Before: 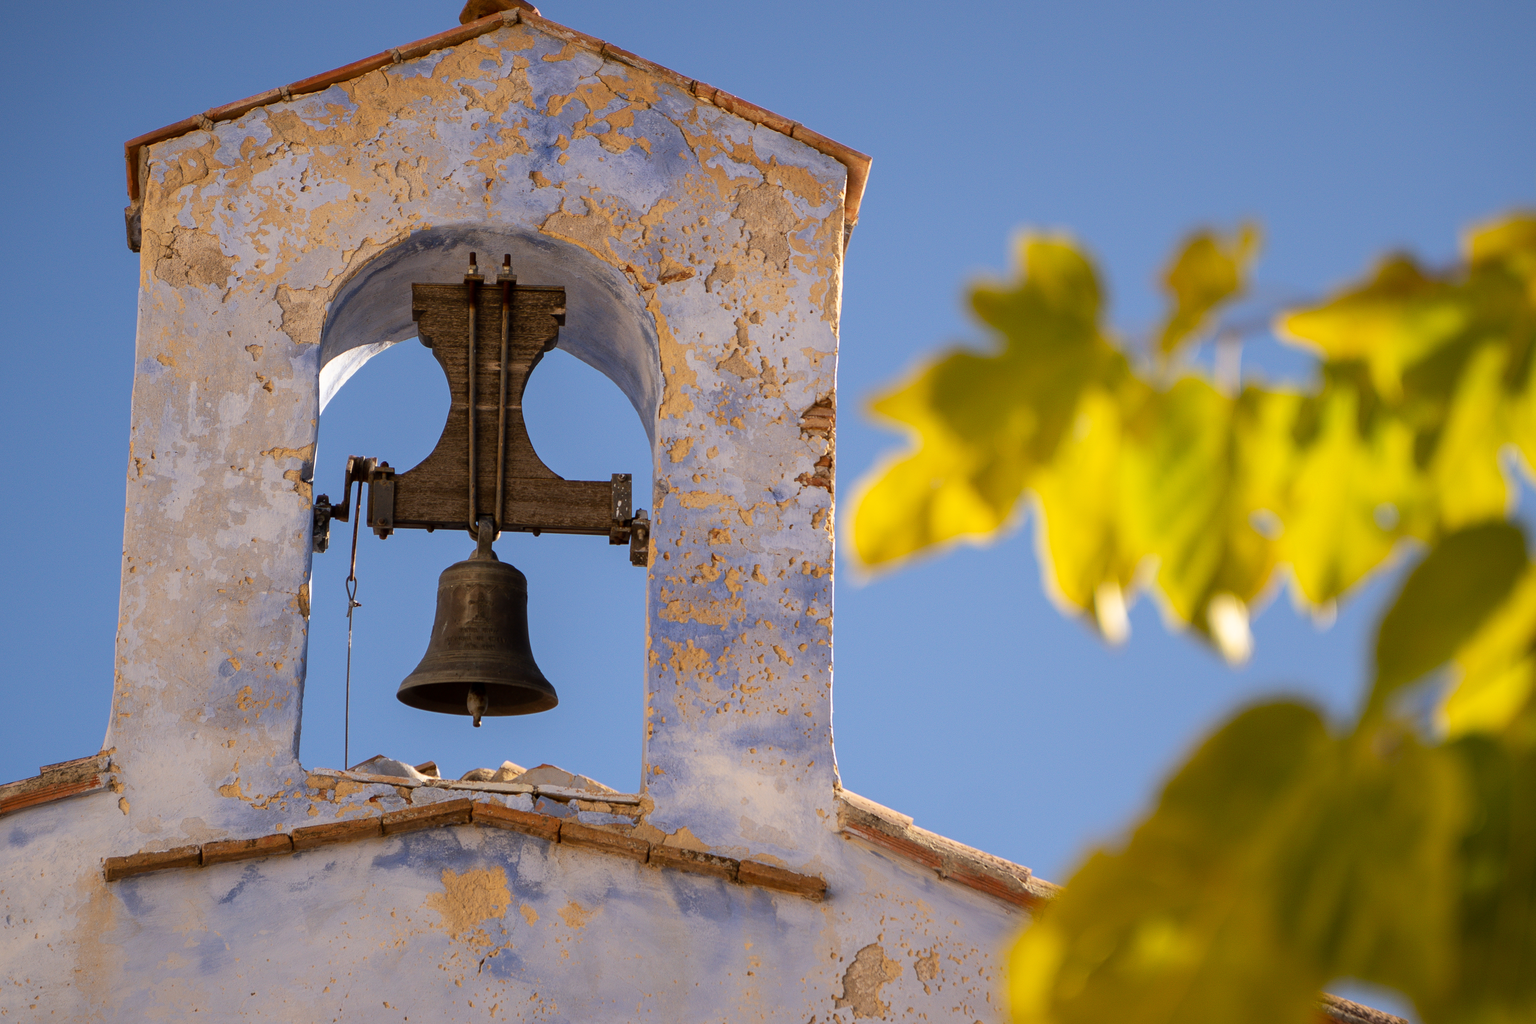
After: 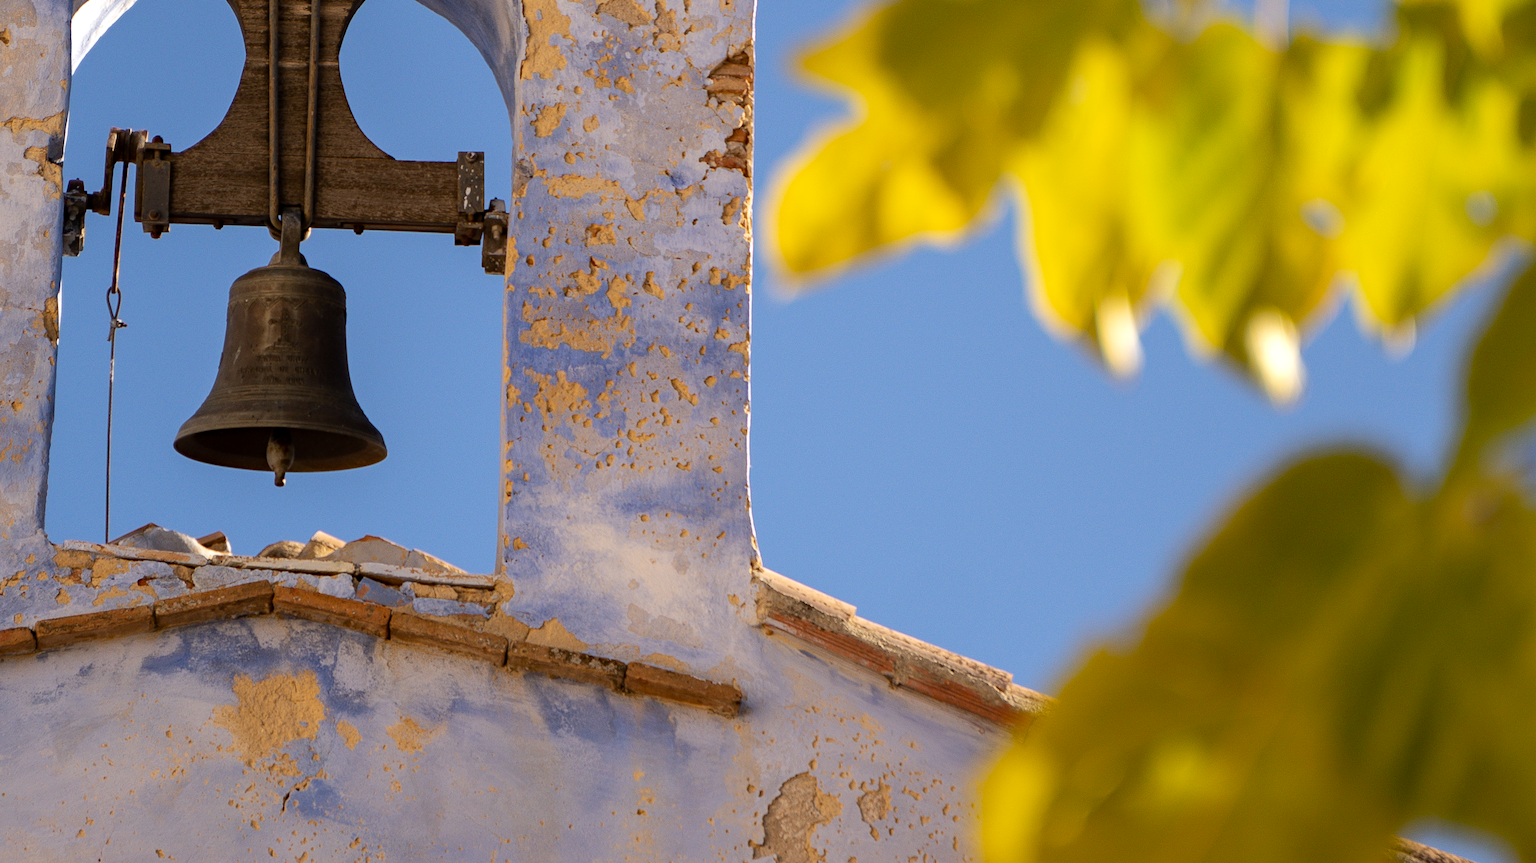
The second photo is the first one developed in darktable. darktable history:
crop and rotate: left 17.299%, top 35.115%, right 7.015%, bottom 1.024%
haze removal: compatibility mode true, adaptive false
